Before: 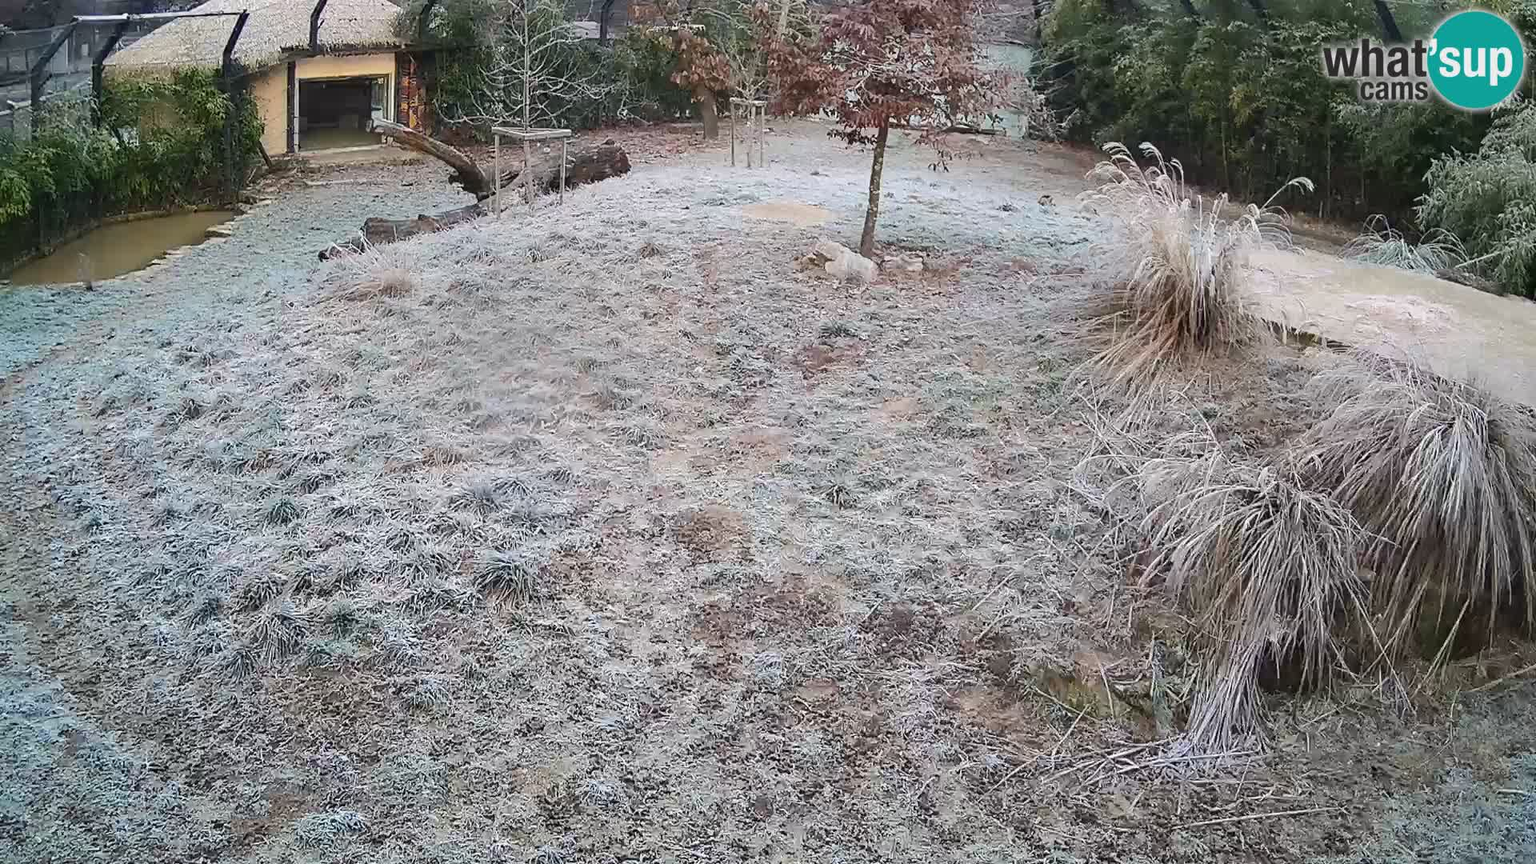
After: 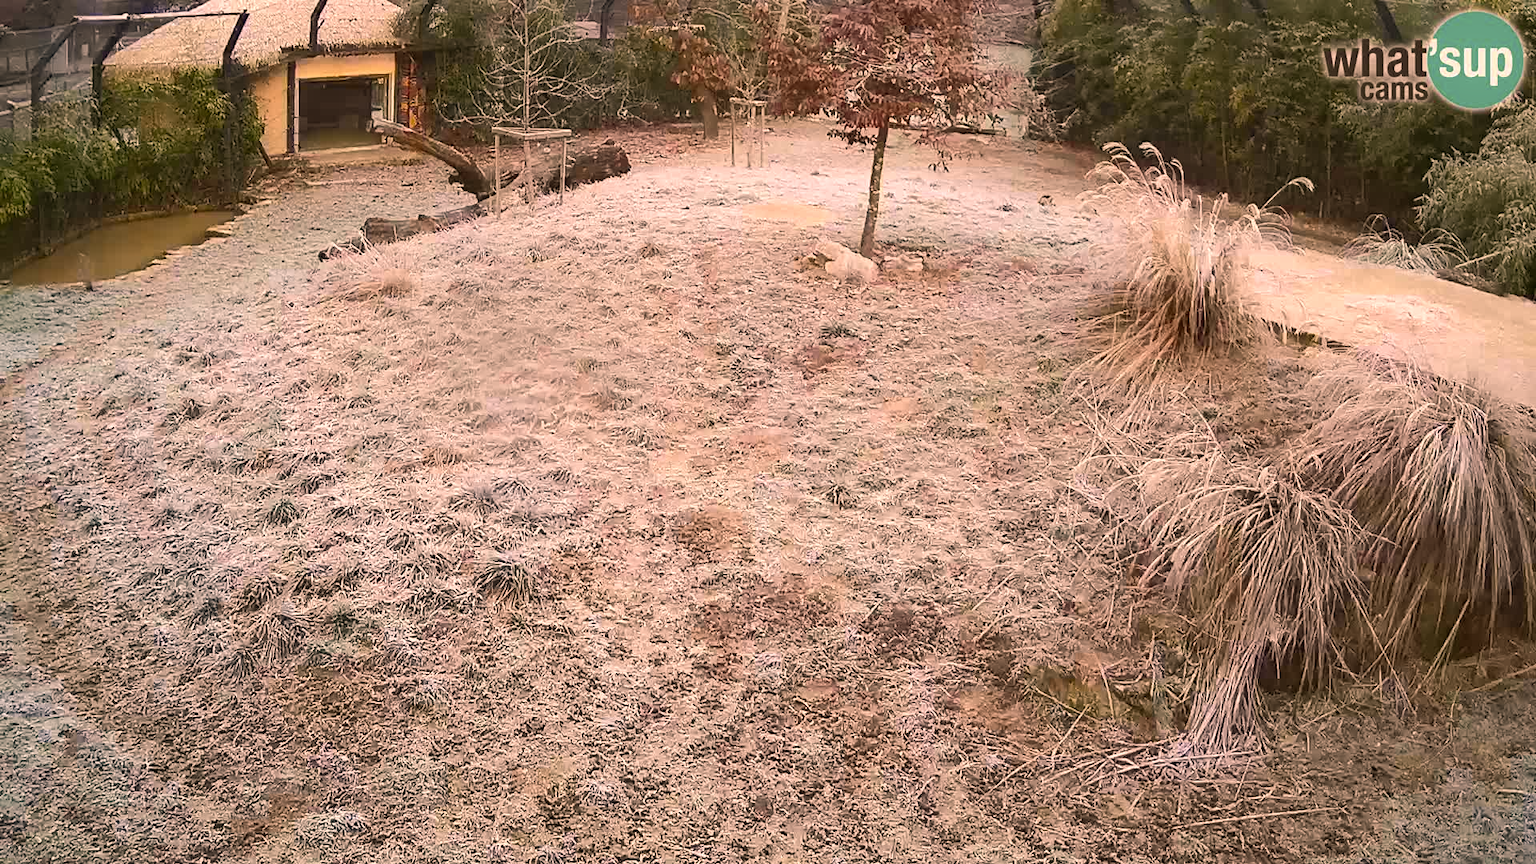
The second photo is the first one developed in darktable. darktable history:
color balance rgb: shadows lift › luminance -5%, shadows lift › chroma 1.1%, shadows lift › hue 219°, power › luminance 10%, power › chroma 2.83%, power › hue 60°, highlights gain › chroma 4.52%, highlights gain › hue 33.33°, saturation formula JzAzBz (2021)
color correction: highlights a* 3.84, highlights b* 5.07
tone equalizer: -8 EV -0.001 EV, -7 EV 0.001 EV, -6 EV -0.002 EV, -5 EV -0.003 EV, -4 EV -0.062 EV, -3 EV -0.222 EV, -2 EV -0.267 EV, -1 EV 0.105 EV, +0 EV 0.303 EV
